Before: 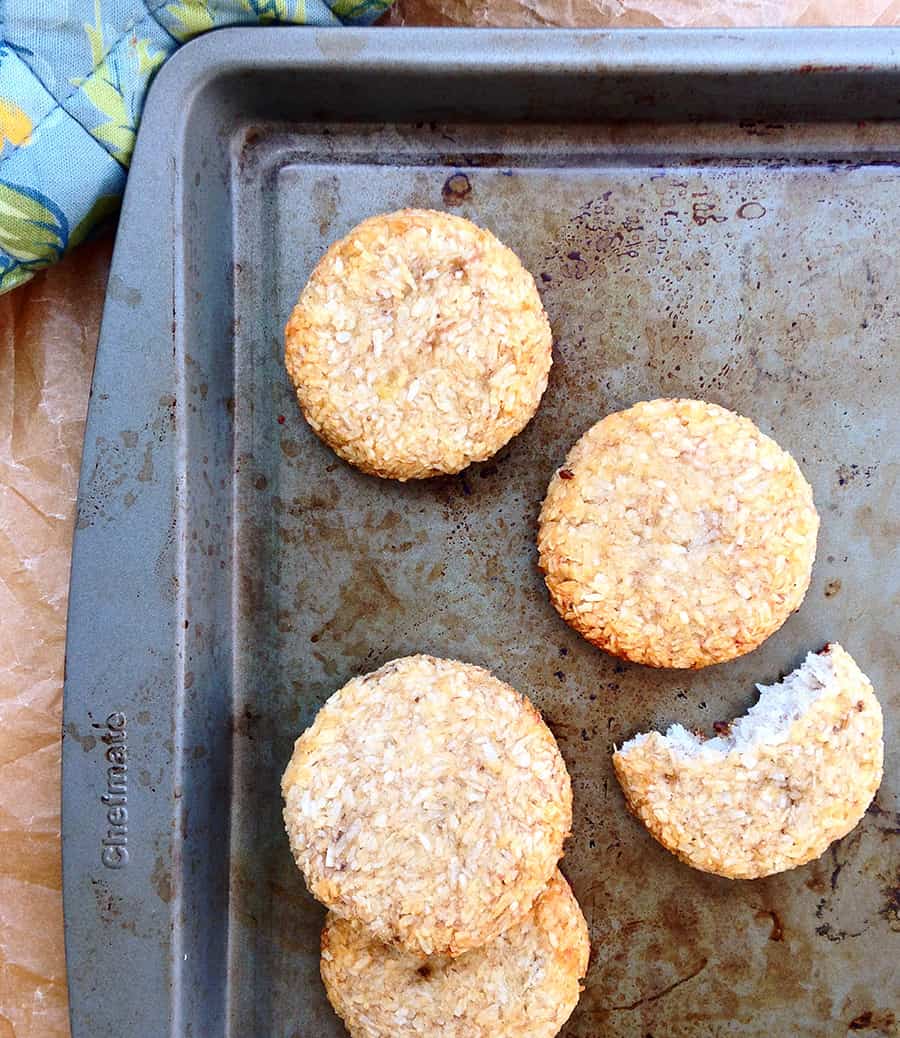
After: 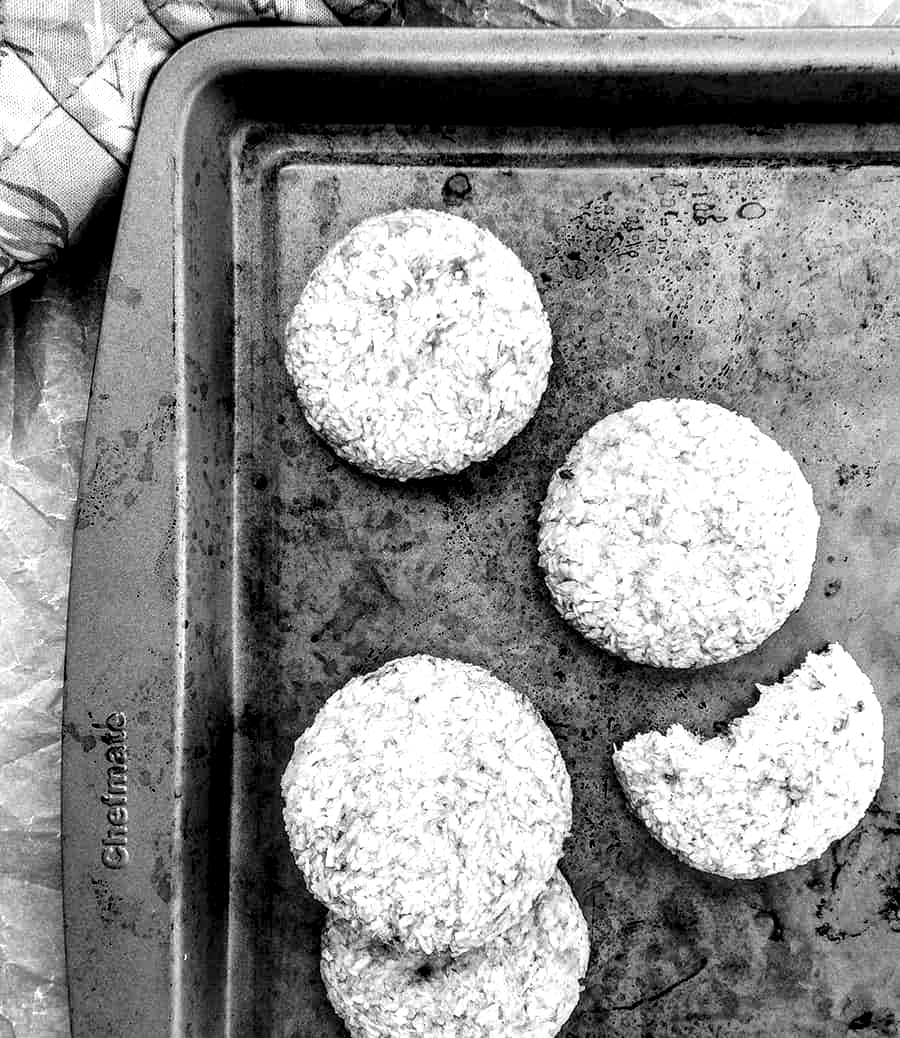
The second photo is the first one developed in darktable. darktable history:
local contrast: detail 203%
monochrome: on, module defaults
